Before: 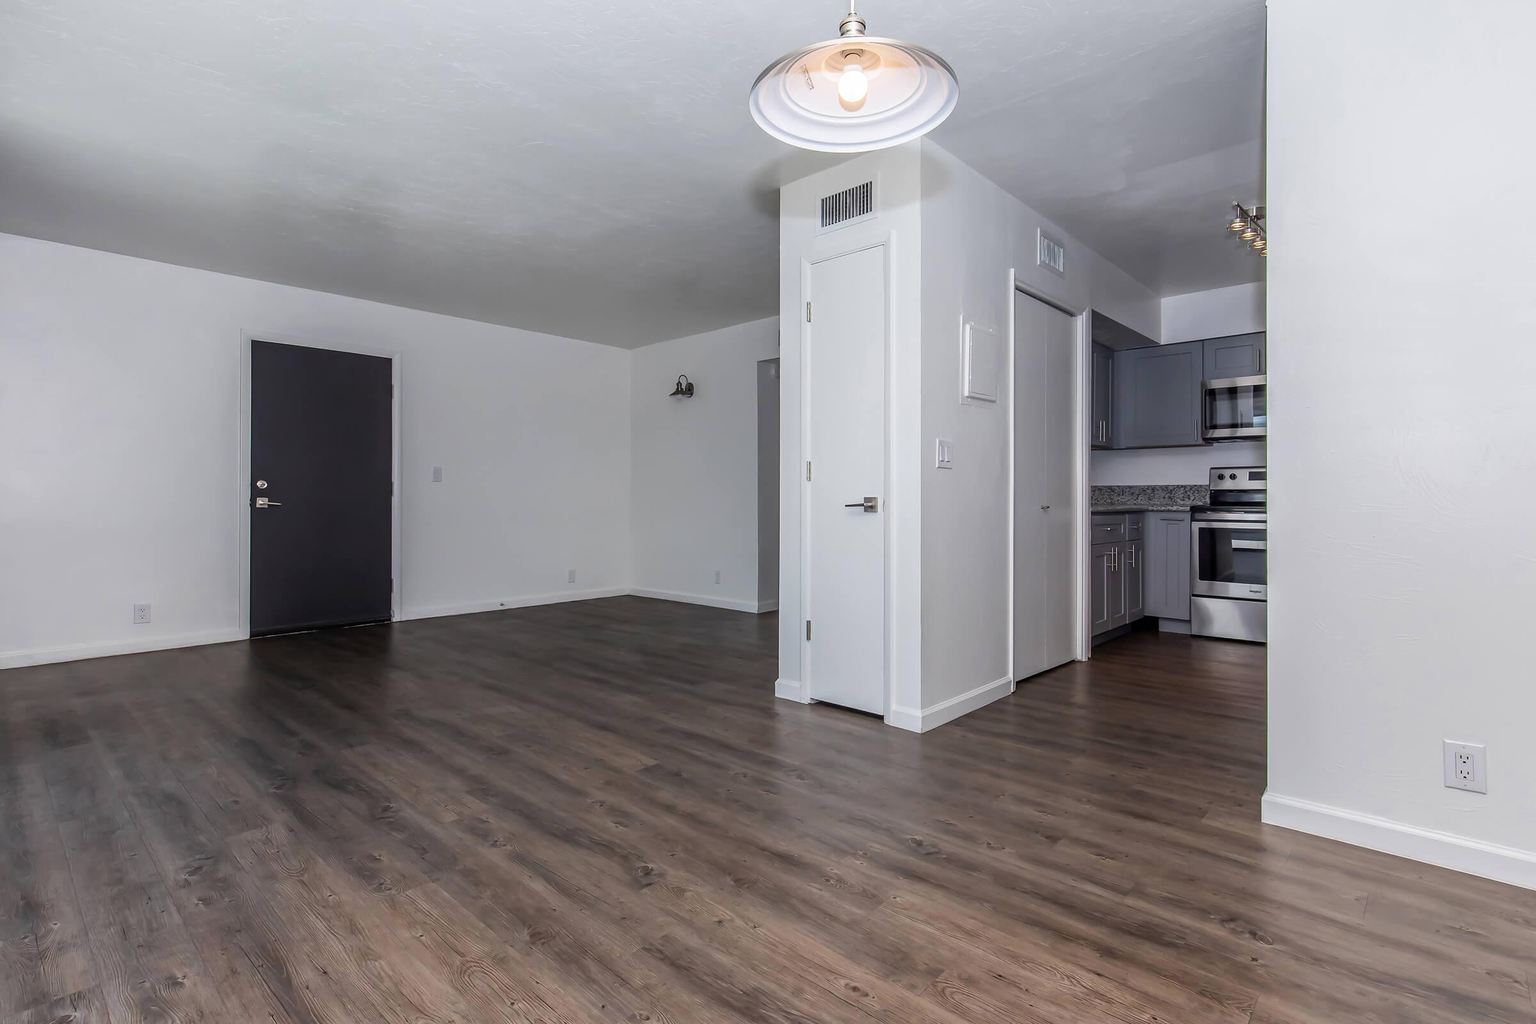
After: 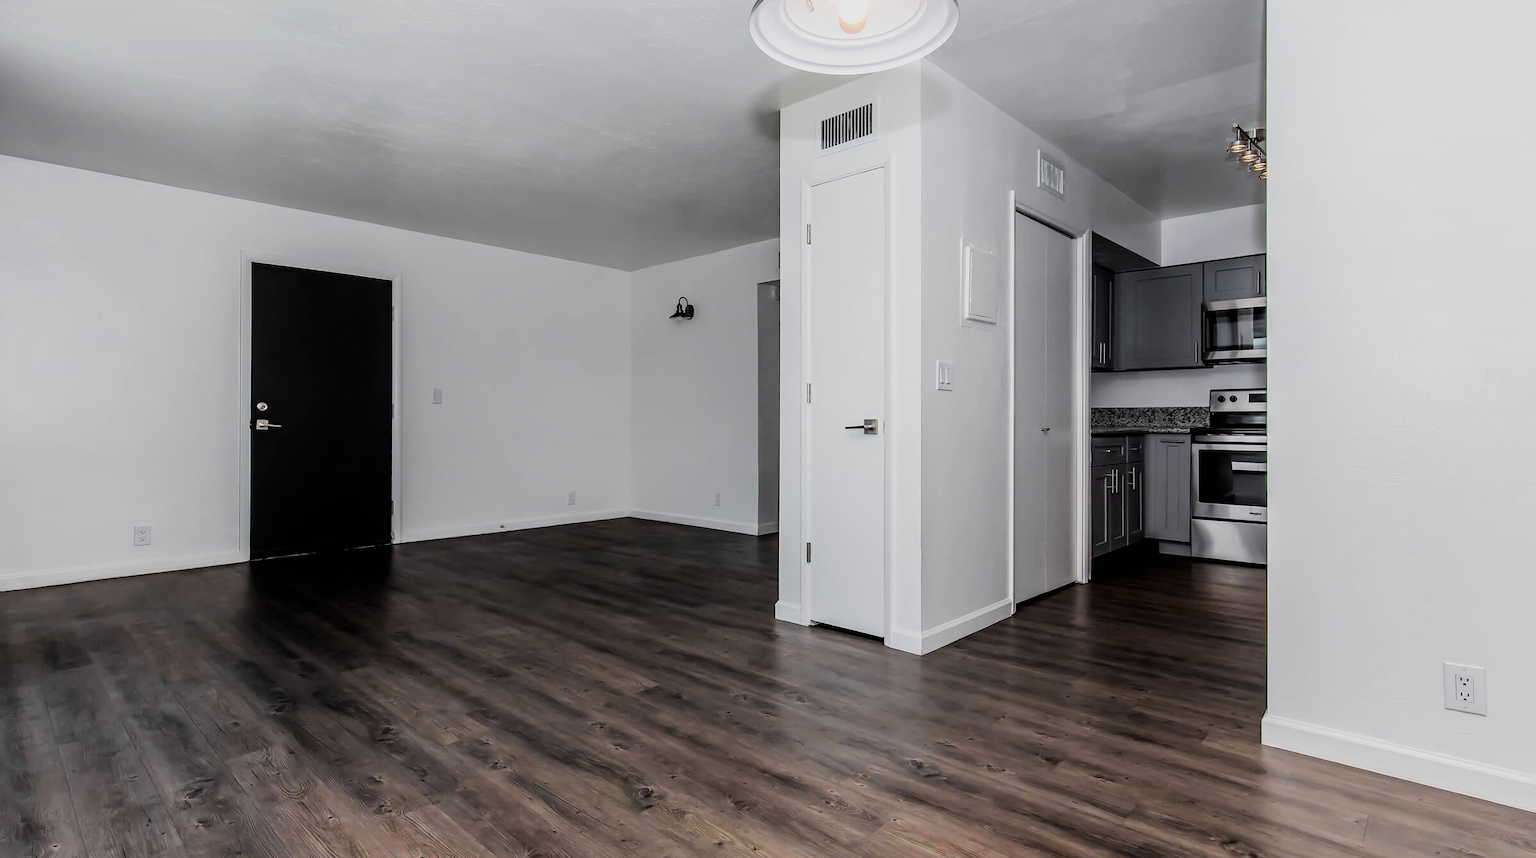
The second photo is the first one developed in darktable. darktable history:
crop: top 7.625%, bottom 8.027%
filmic rgb: black relative exposure -5 EV, hardness 2.88, contrast 1.4, highlights saturation mix -30%
color zones: curves: ch1 [(0.25, 0.61) (0.75, 0.248)]
